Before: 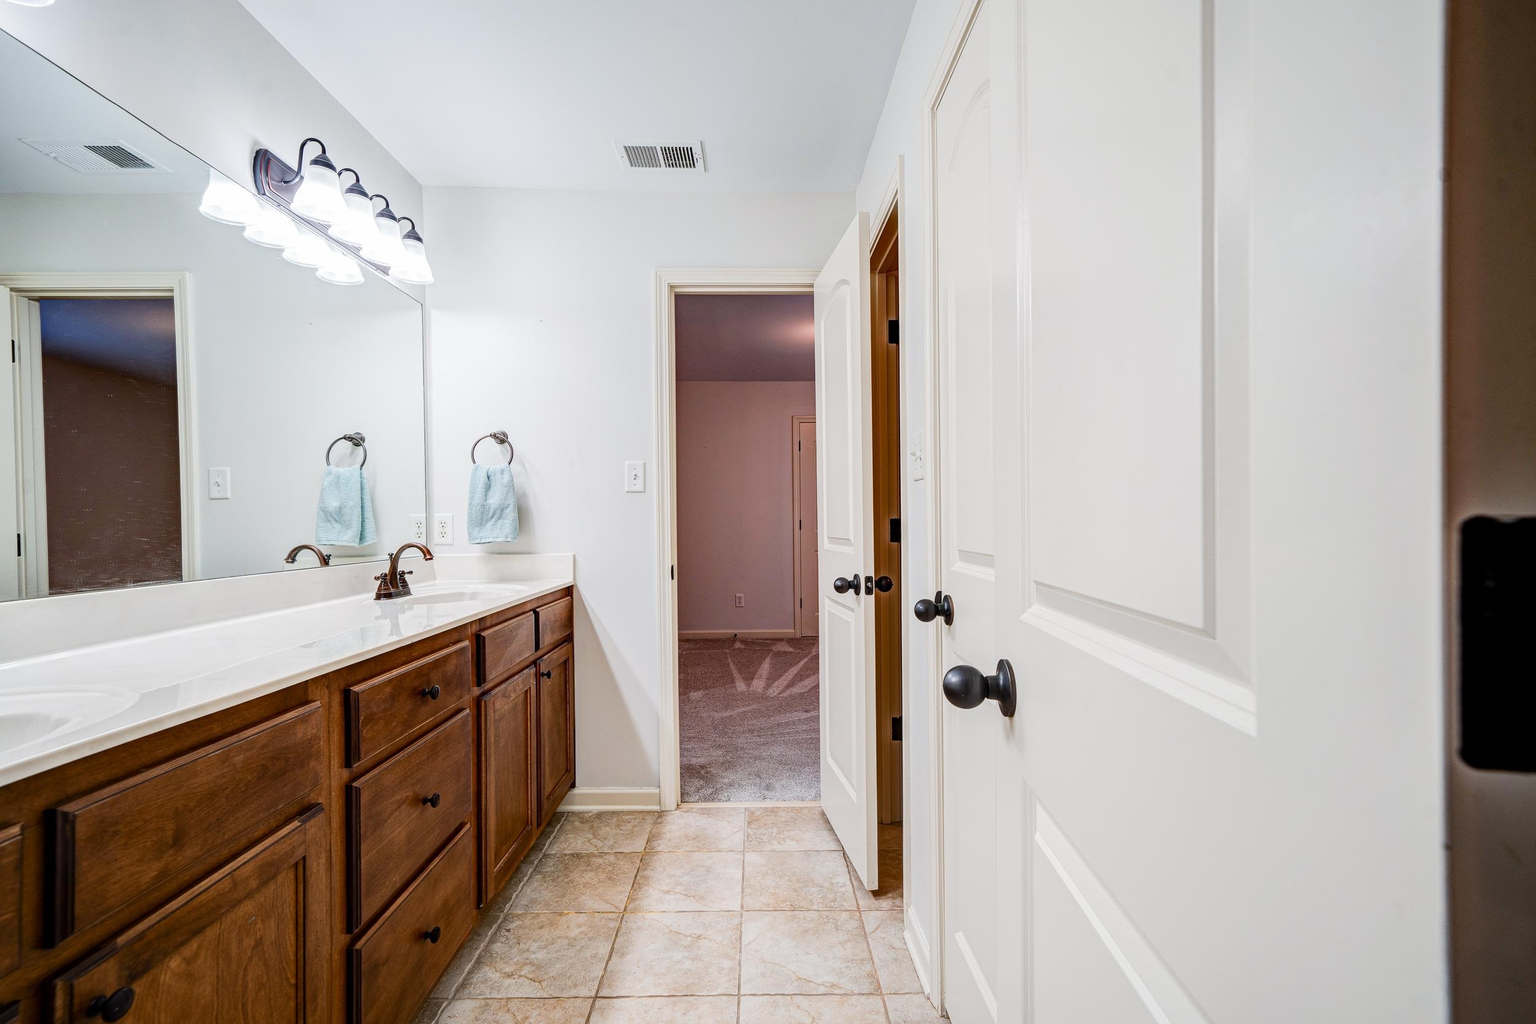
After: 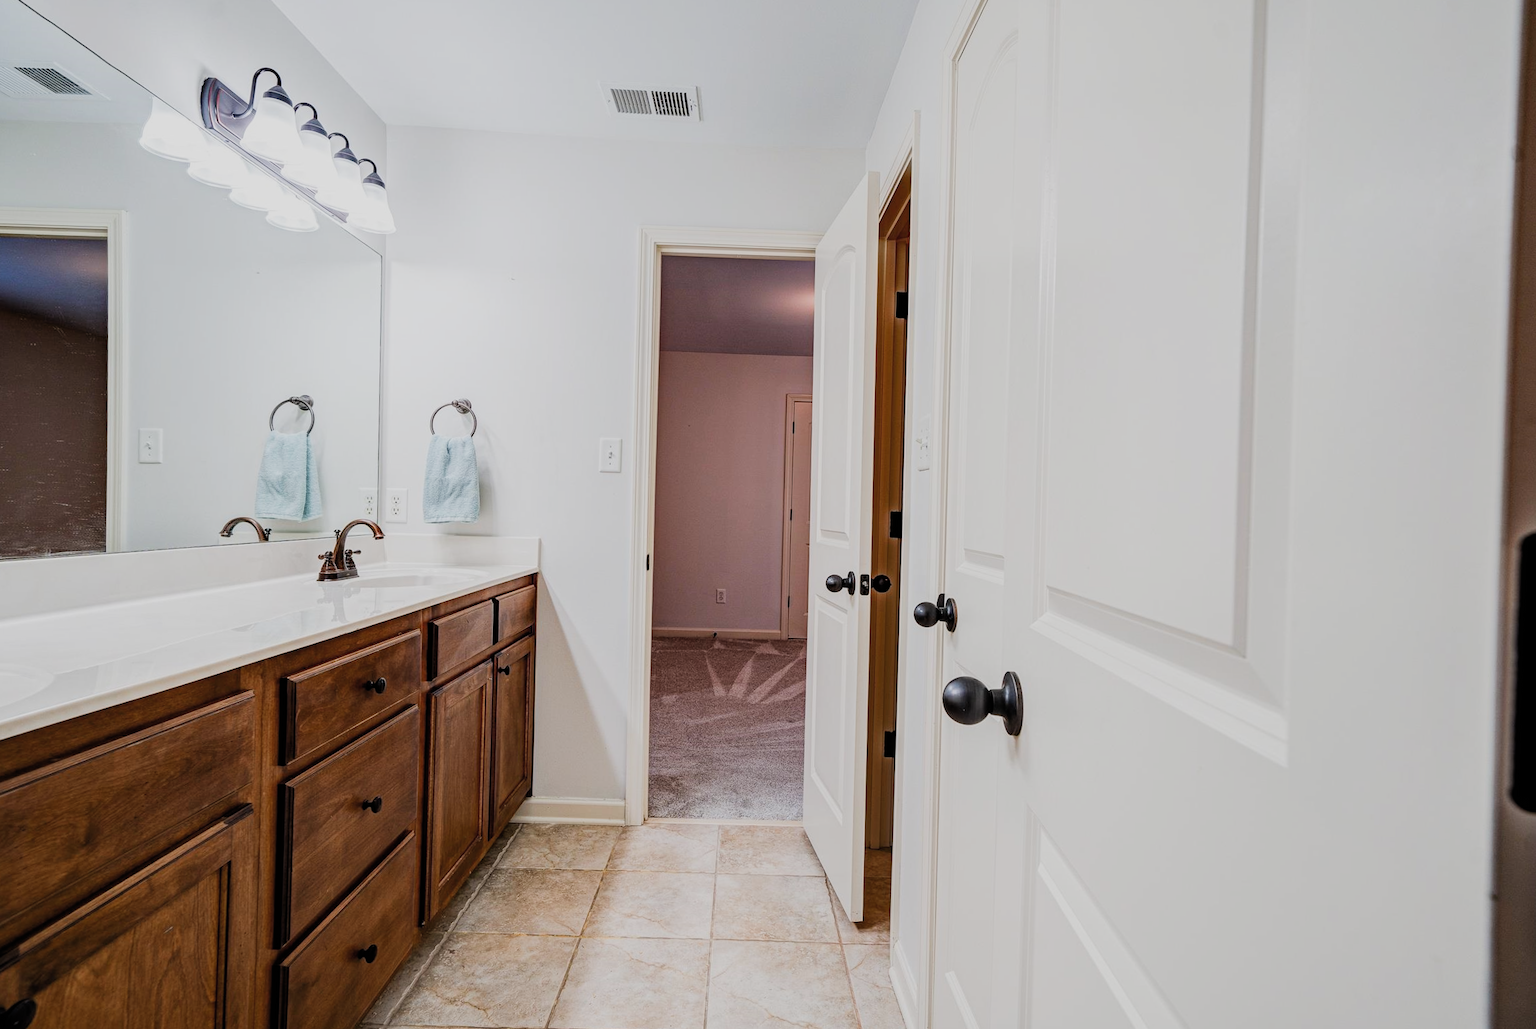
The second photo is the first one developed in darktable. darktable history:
filmic rgb: black relative exposure -8.02 EV, white relative exposure 3.95 EV, hardness 4.26, color science v4 (2020)
crop and rotate: angle -2.06°, left 3.164%, top 3.614%, right 1.599%, bottom 0.6%
